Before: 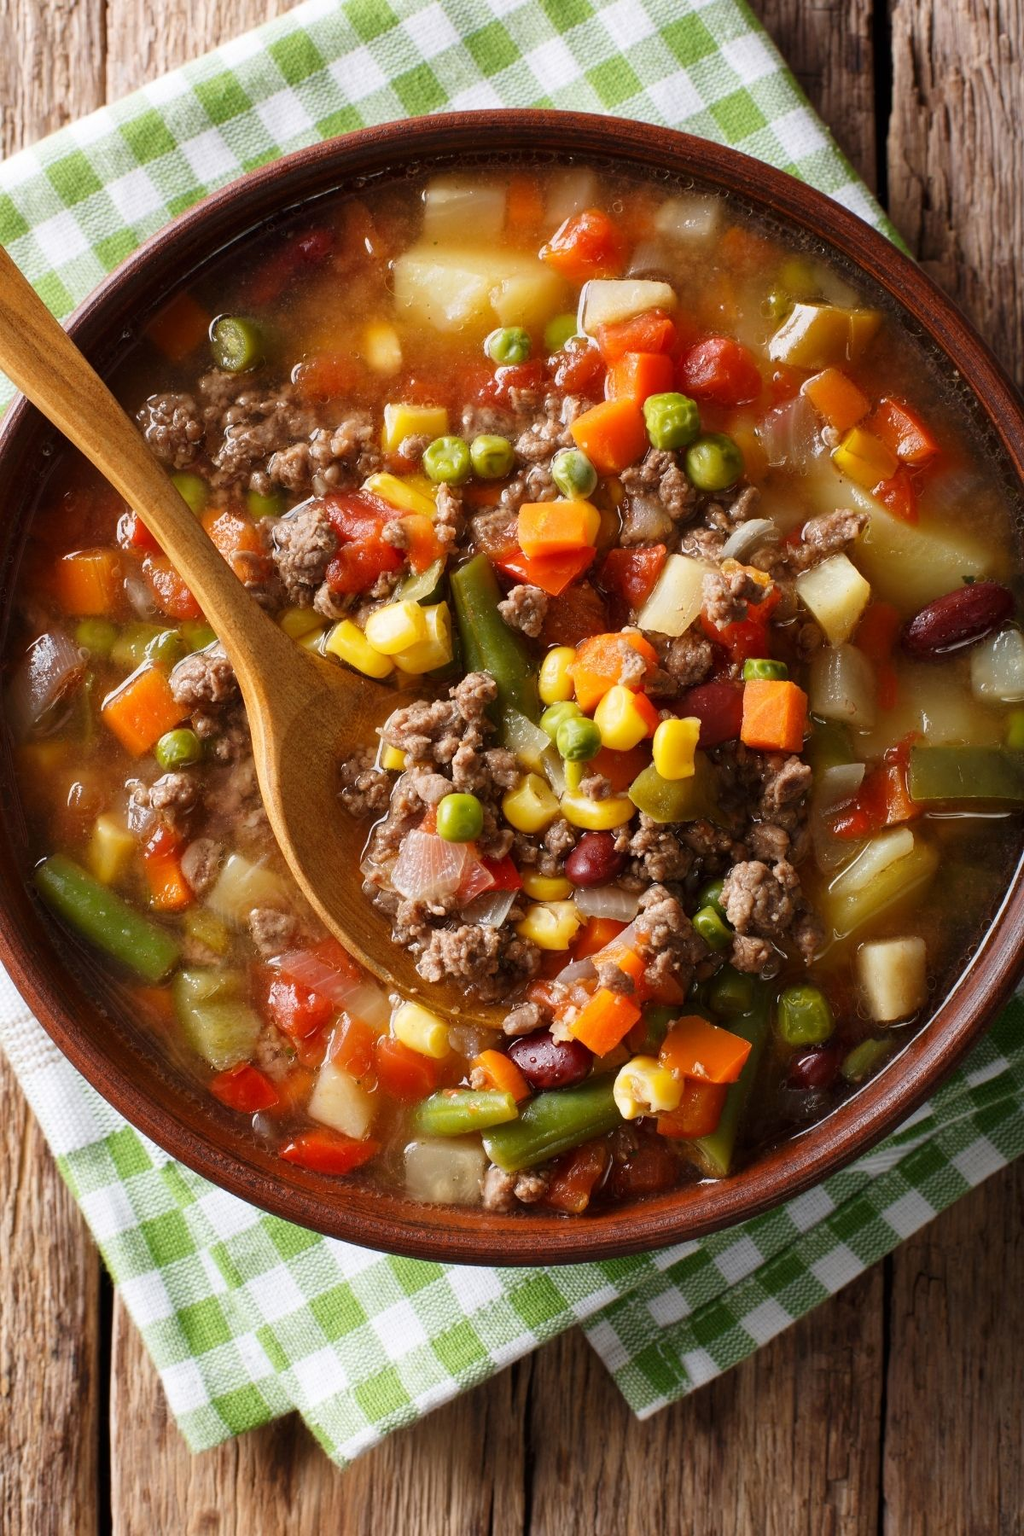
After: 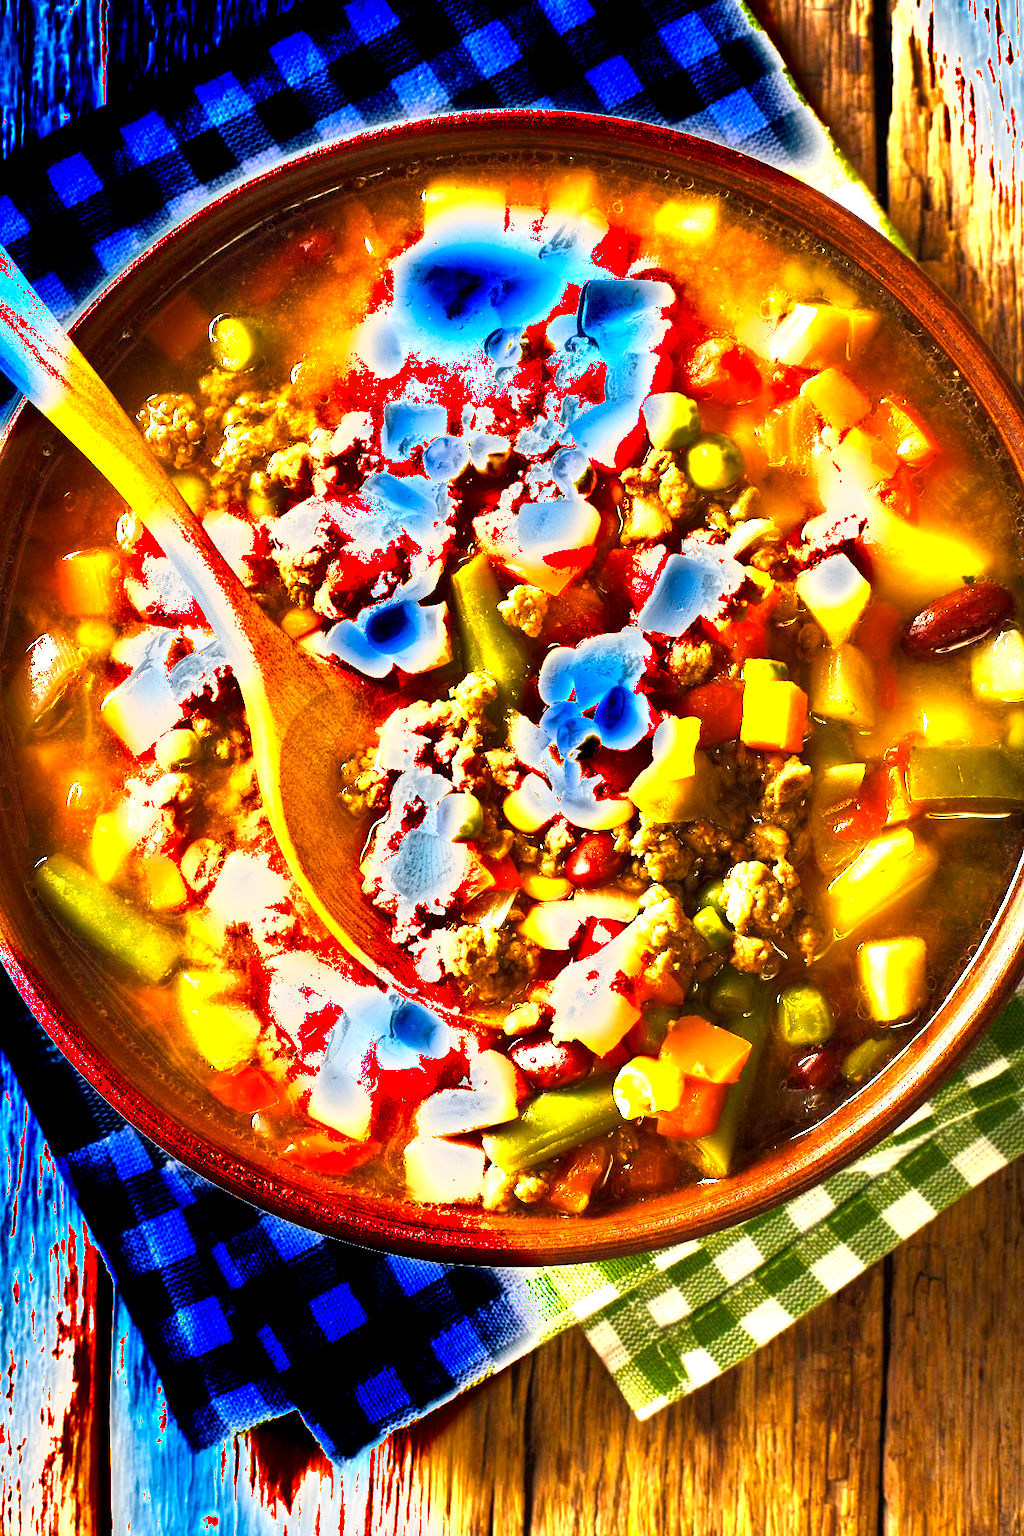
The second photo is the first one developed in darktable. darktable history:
white balance: red 1.123, blue 0.83
tone equalizer: on, module defaults
shadows and highlights: radius 44.78, white point adjustment 6.64, compress 79.65%, highlights color adjustment 78.42%, soften with gaussian
color balance rgb: perceptual saturation grading › global saturation 25%, perceptual brilliance grading › global brilliance 35%, perceptual brilliance grading › highlights 50%, perceptual brilliance grading › mid-tones 60%, perceptual brilliance grading › shadows 35%, global vibrance 20%
